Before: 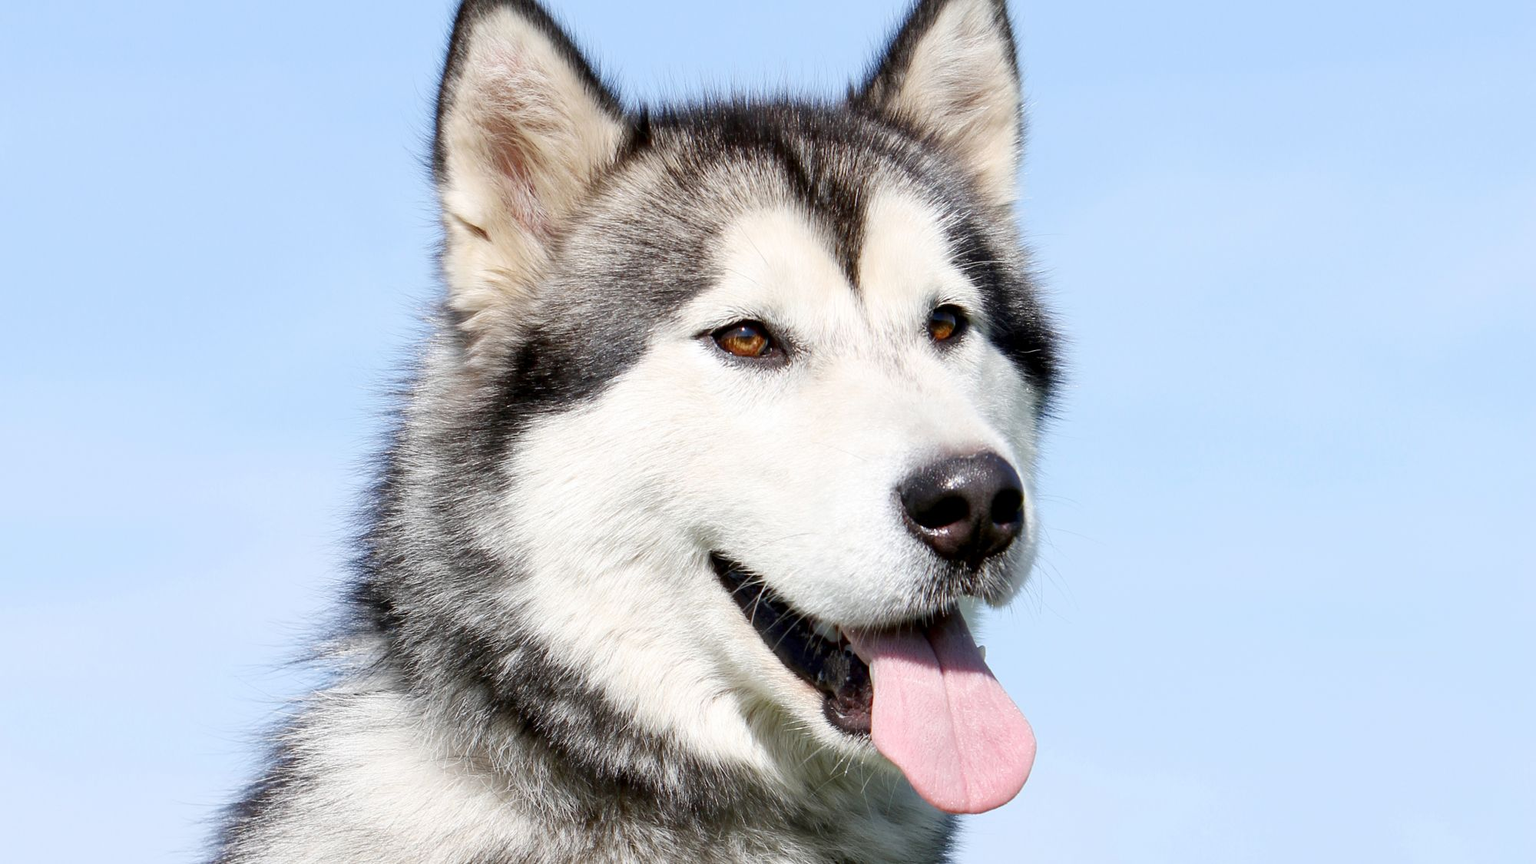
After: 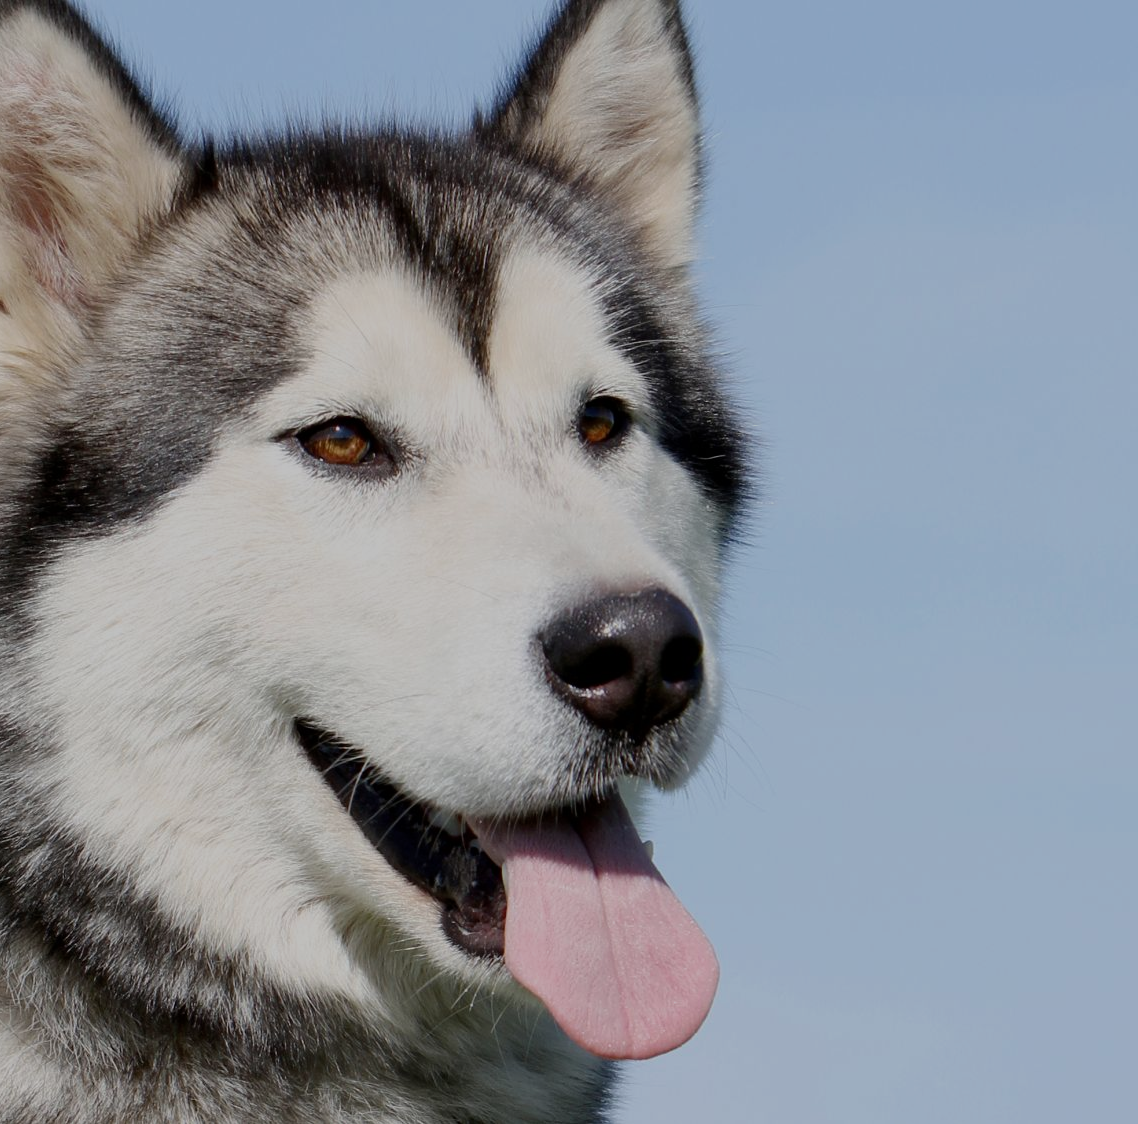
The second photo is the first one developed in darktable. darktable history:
crop: left 31.532%, top 0.015%, right 11.562%
exposure: exposure -0.92 EV, compensate highlight preservation false
